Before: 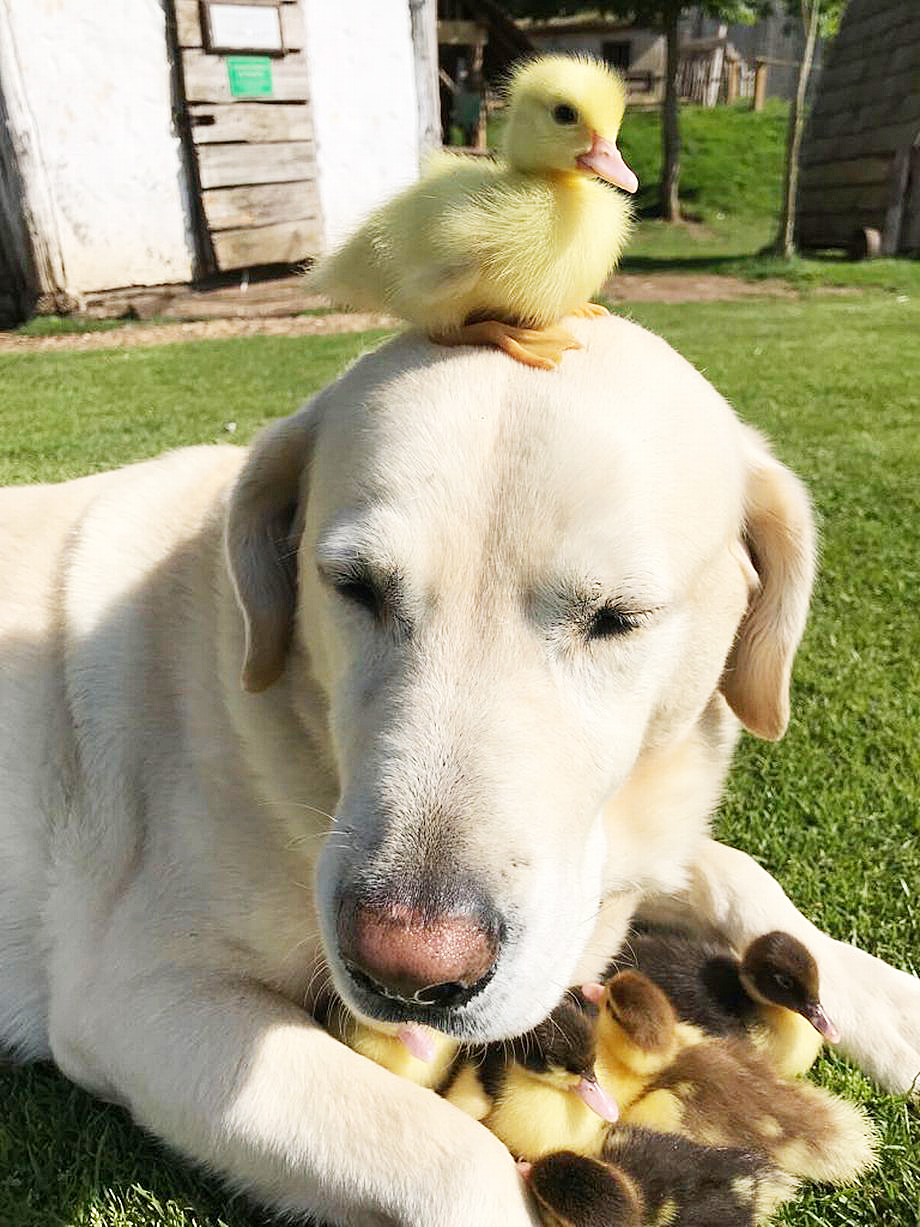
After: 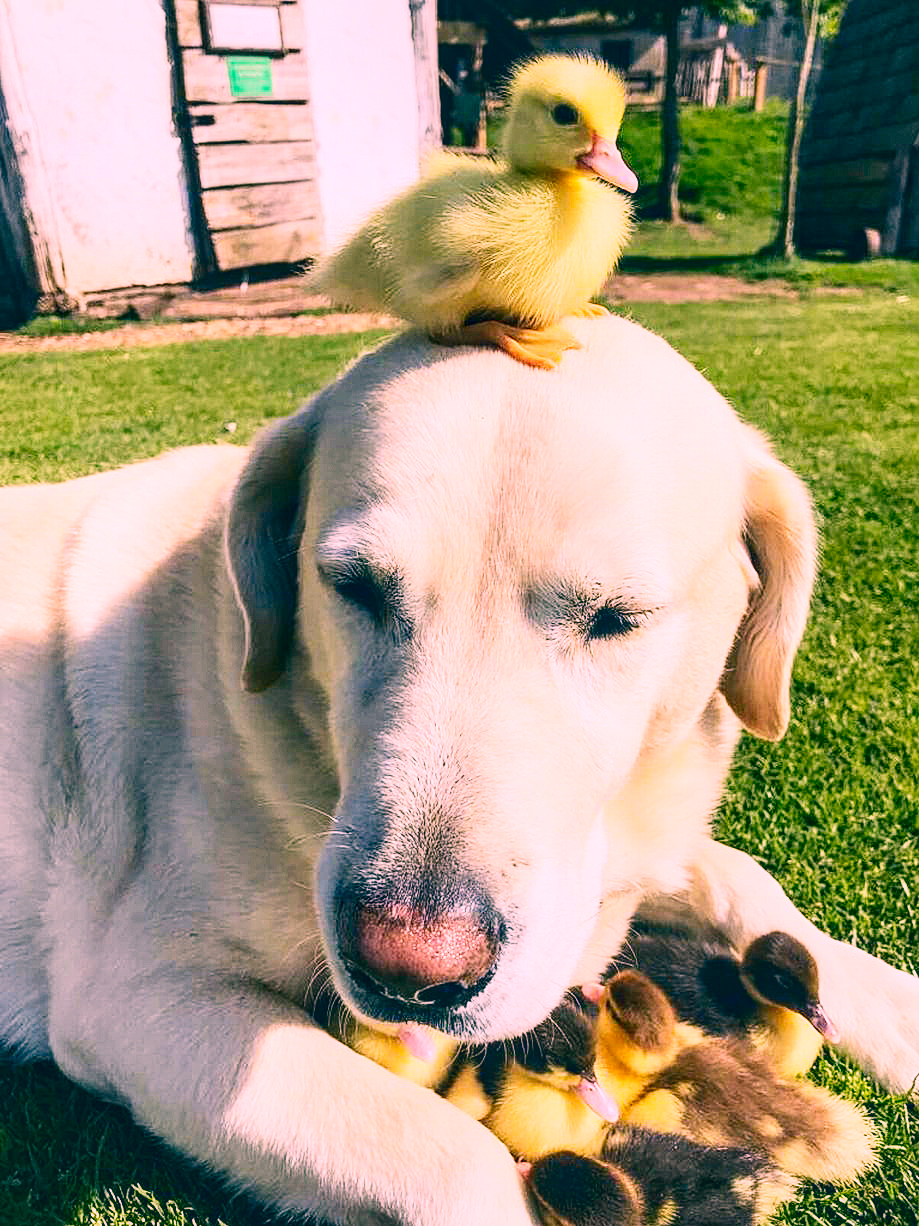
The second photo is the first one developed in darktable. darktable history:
local contrast: on, module defaults
rotate and perspective: crop left 0, crop top 0
contrast brightness saturation: contrast 0.22
color correction: highlights a* 17.03, highlights b* 0.205, shadows a* -15.38, shadows b* -14.56, saturation 1.5
